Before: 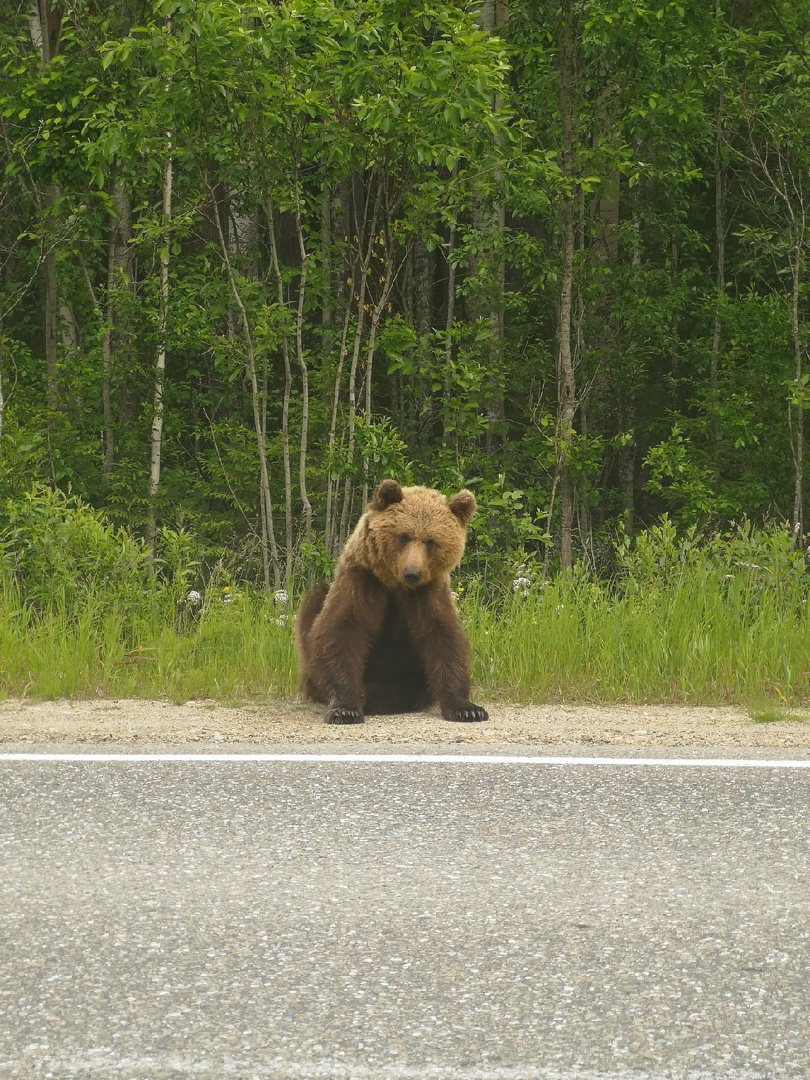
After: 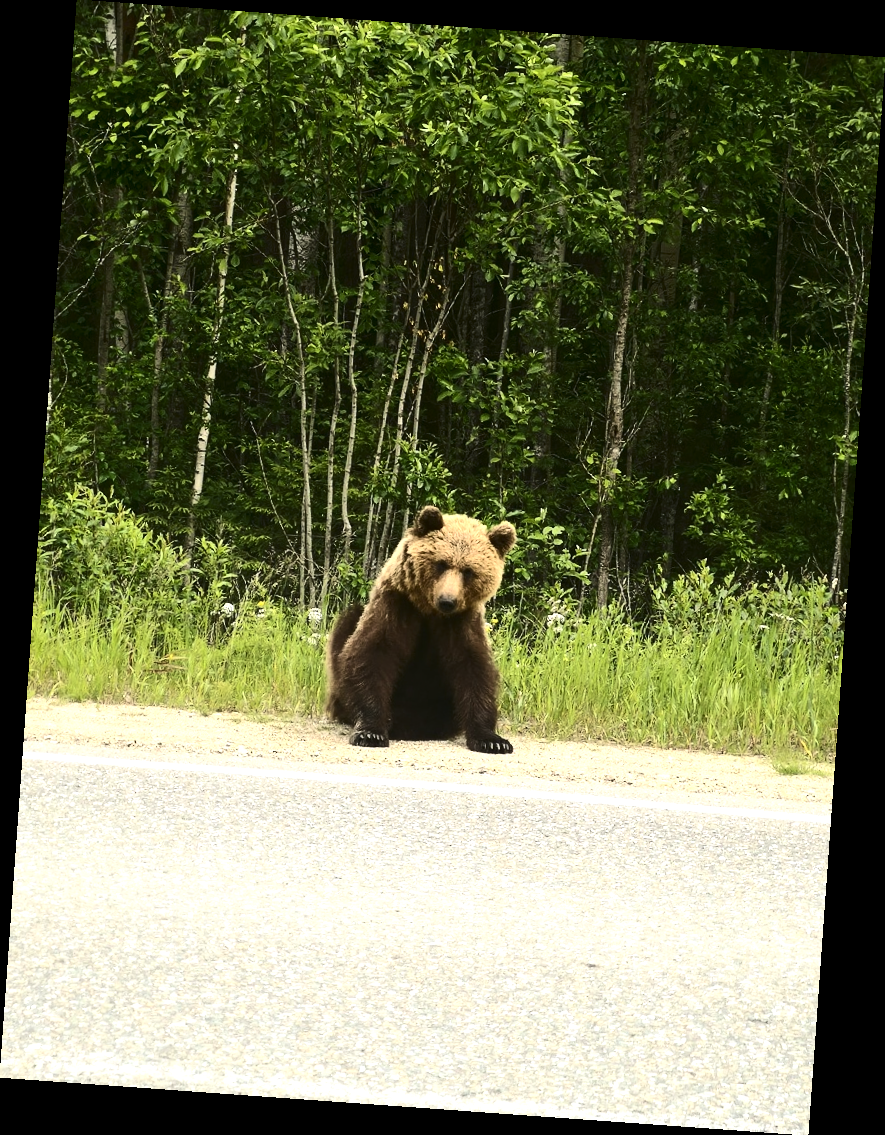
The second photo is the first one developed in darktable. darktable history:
contrast brightness saturation: contrast 0.28
tone equalizer: -8 EV -1.08 EV, -7 EV -1.01 EV, -6 EV -0.867 EV, -5 EV -0.578 EV, -3 EV 0.578 EV, -2 EV 0.867 EV, -1 EV 1.01 EV, +0 EV 1.08 EV, edges refinement/feathering 500, mask exposure compensation -1.57 EV, preserve details no
rotate and perspective: rotation 4.1°, automatic cropping off
